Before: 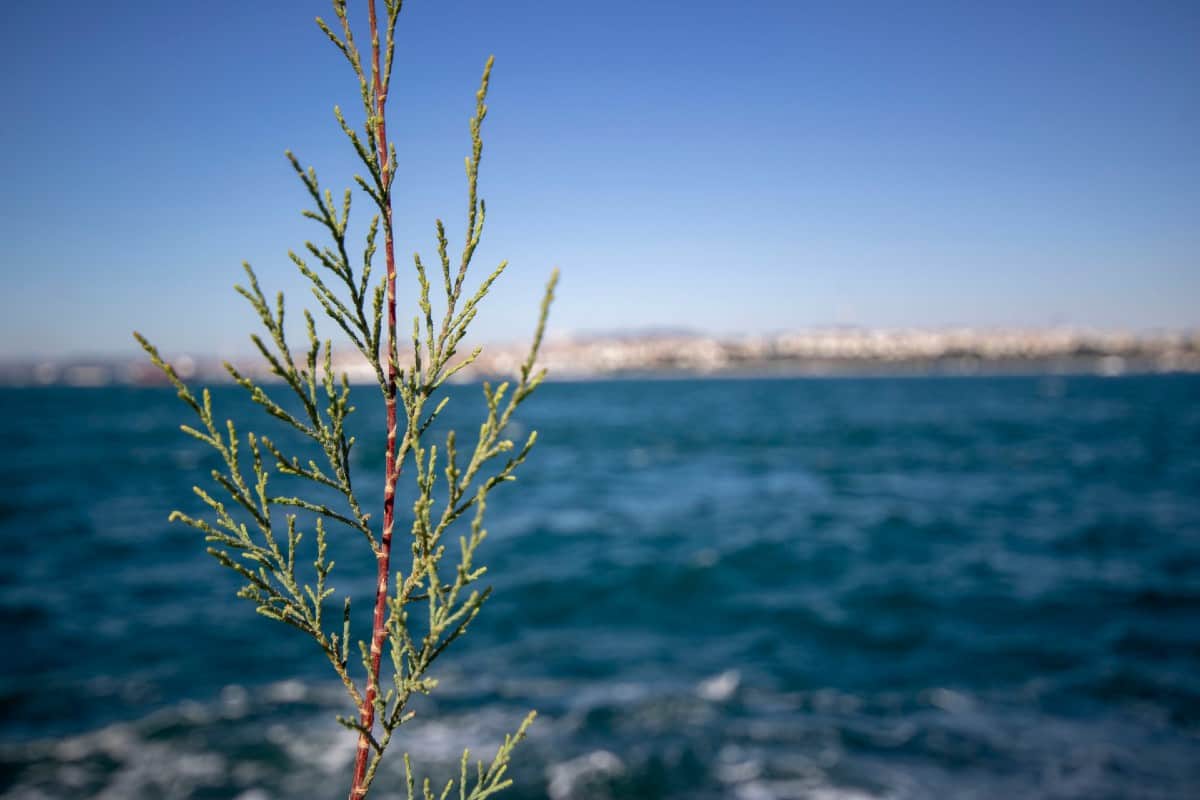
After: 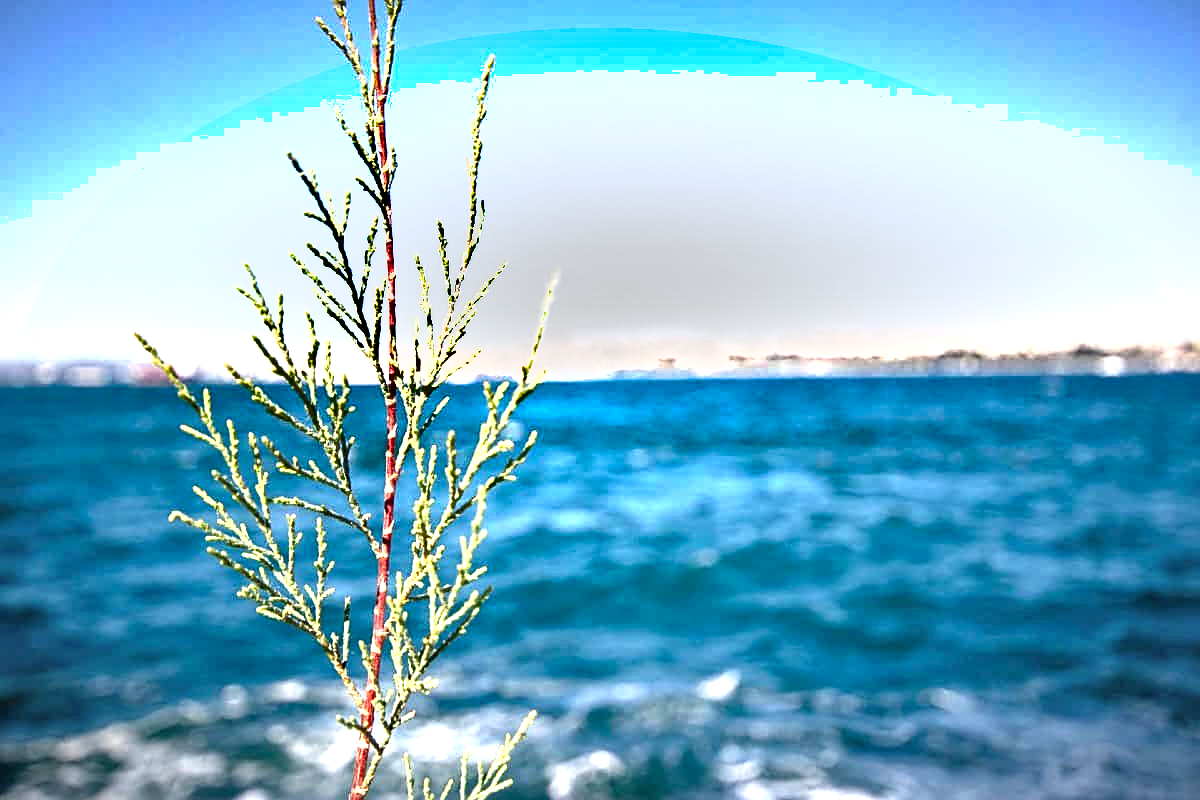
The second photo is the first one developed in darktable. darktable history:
sharpen: on, module defaults
vignetting: fall-off start 97.75%, fall-off radius 100.41%, brightness -0.462, saturation -0.295, width/height ratio 1.365, unbound false
exposure: exposure 2.014 EV, compensate exposure bias true, compensate highlight preservation false
shadows and highlights: shadows 58.45, soften with gaussian
